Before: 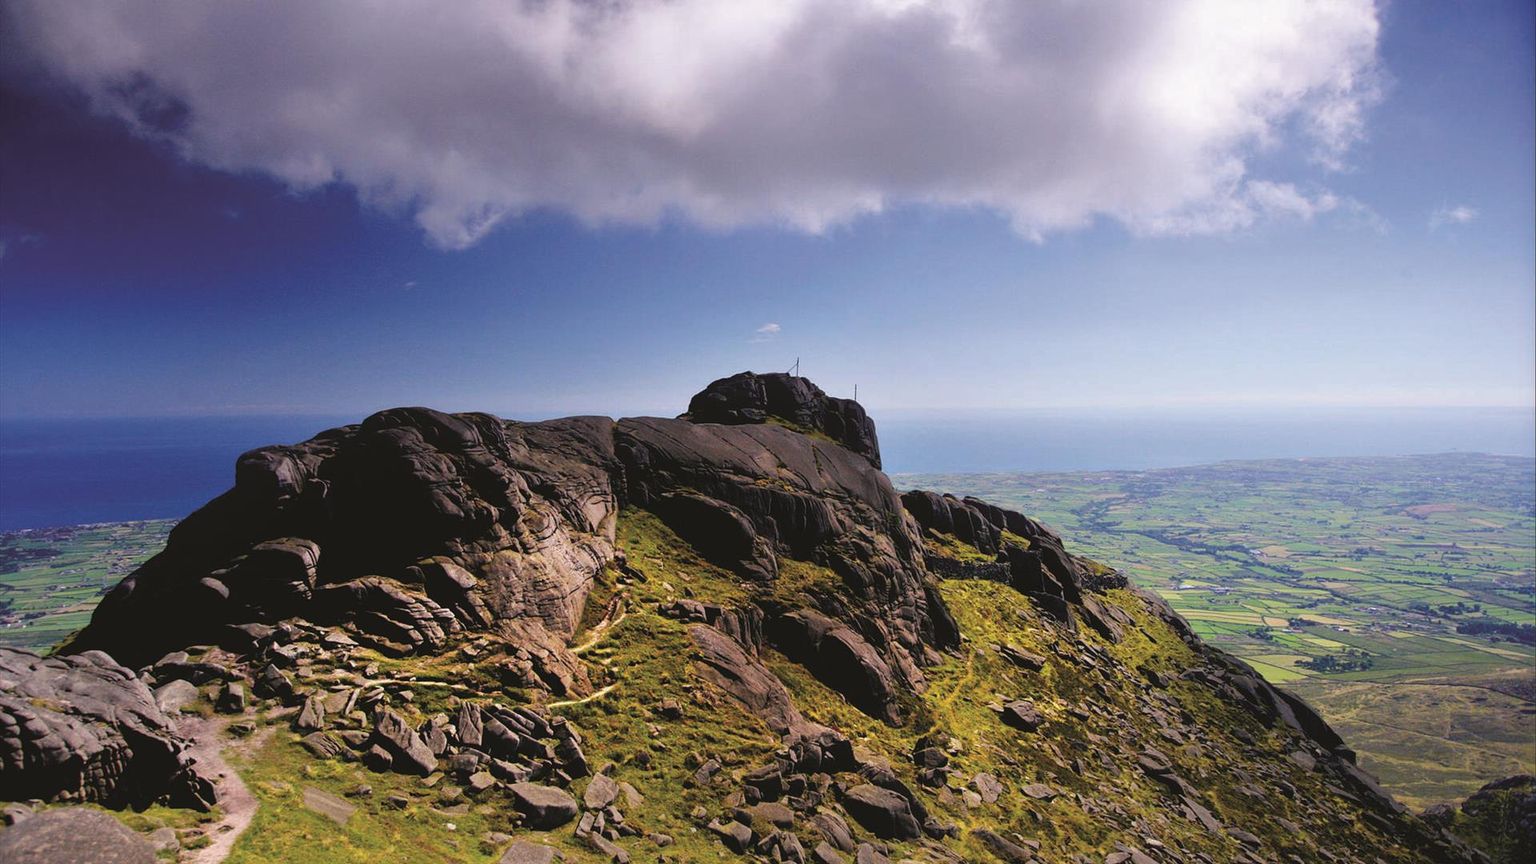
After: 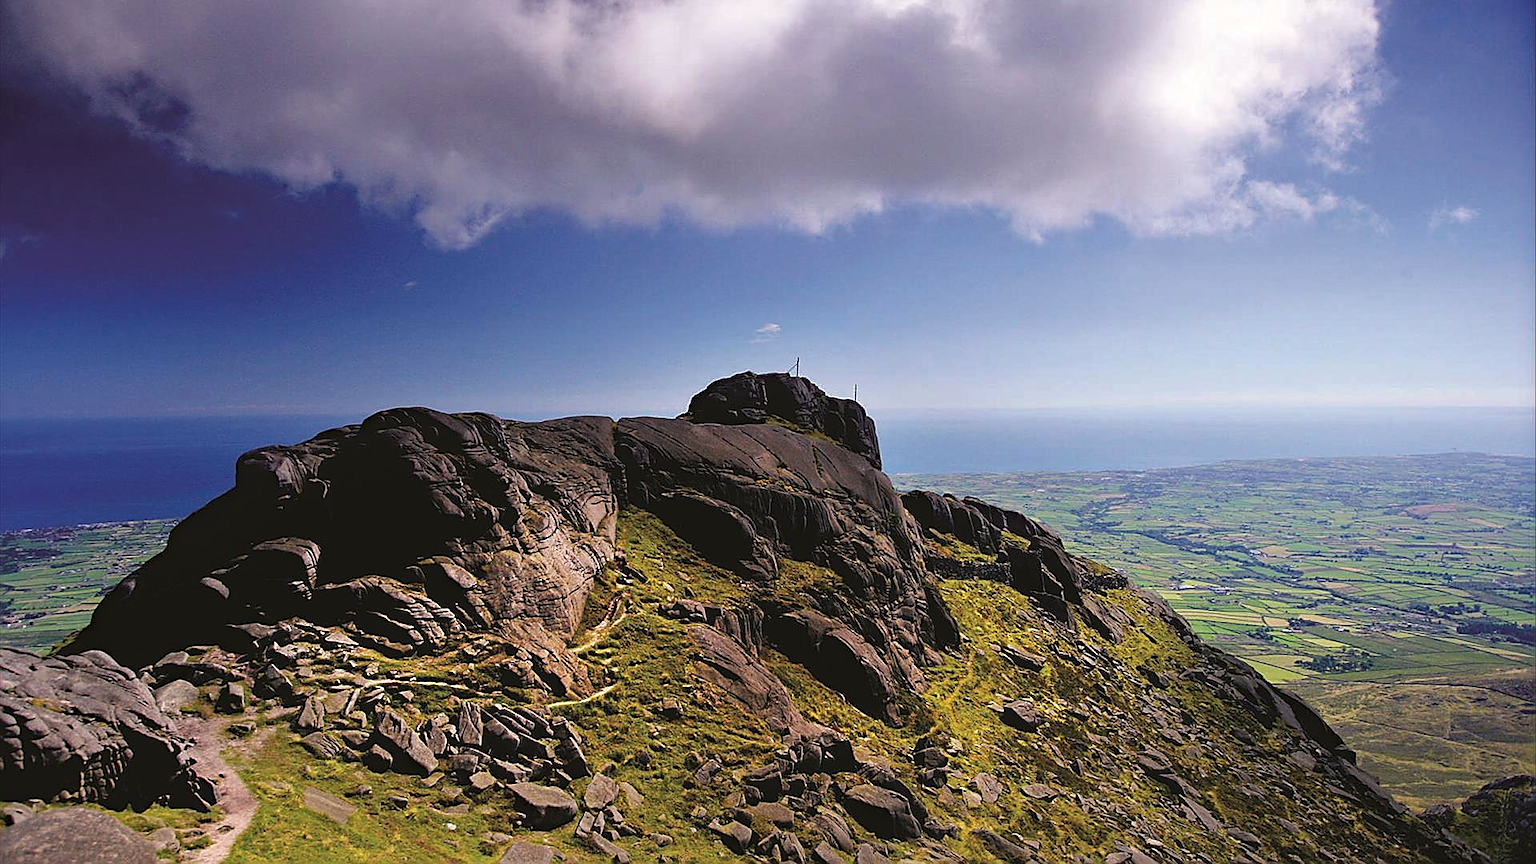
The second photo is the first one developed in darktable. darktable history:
haze removal: compatibility mode true, adaptive false
sharpen: radius 1.348, amount 1.265, threshold 0.636
